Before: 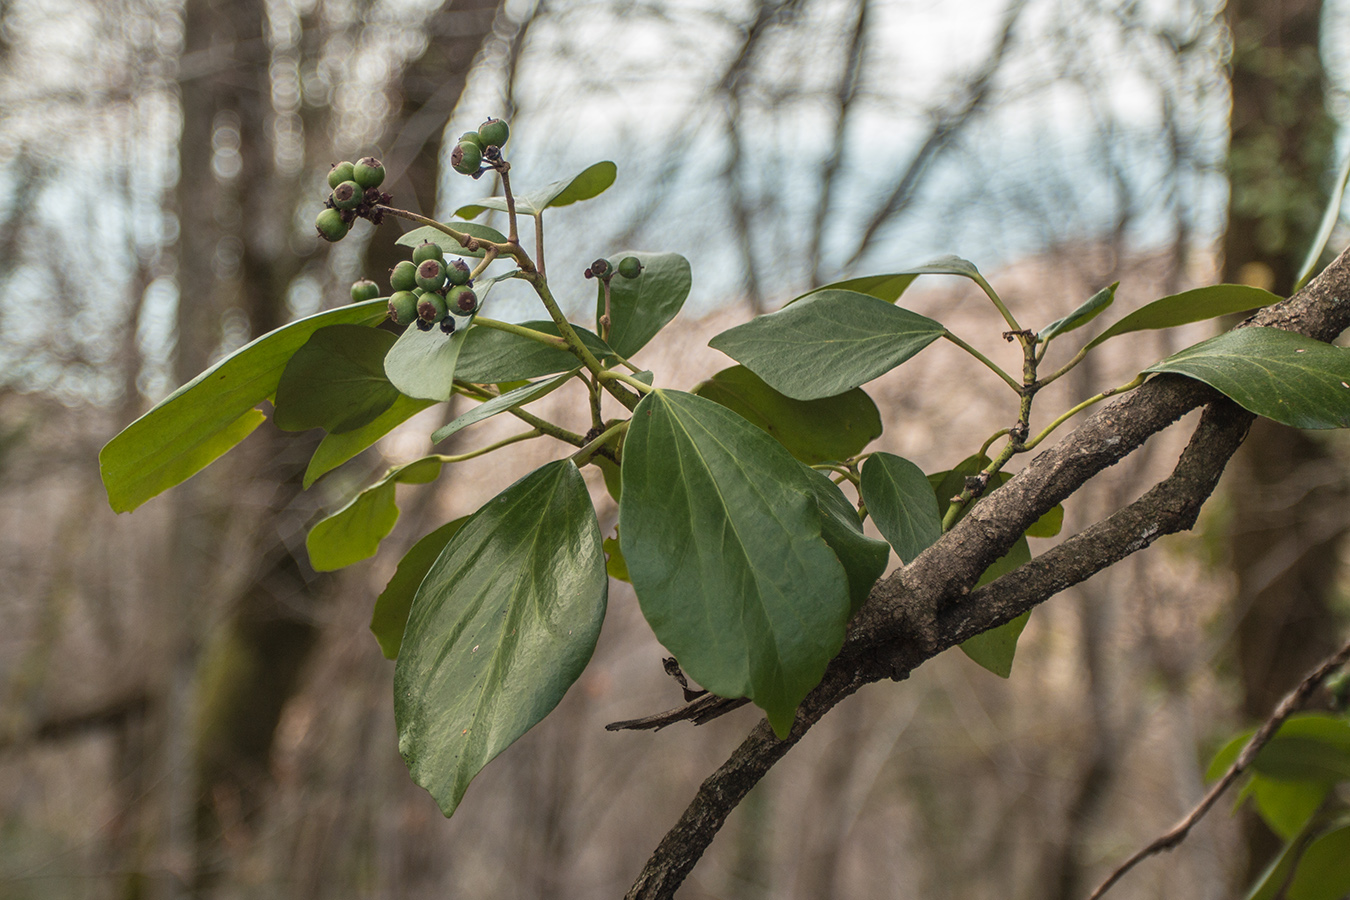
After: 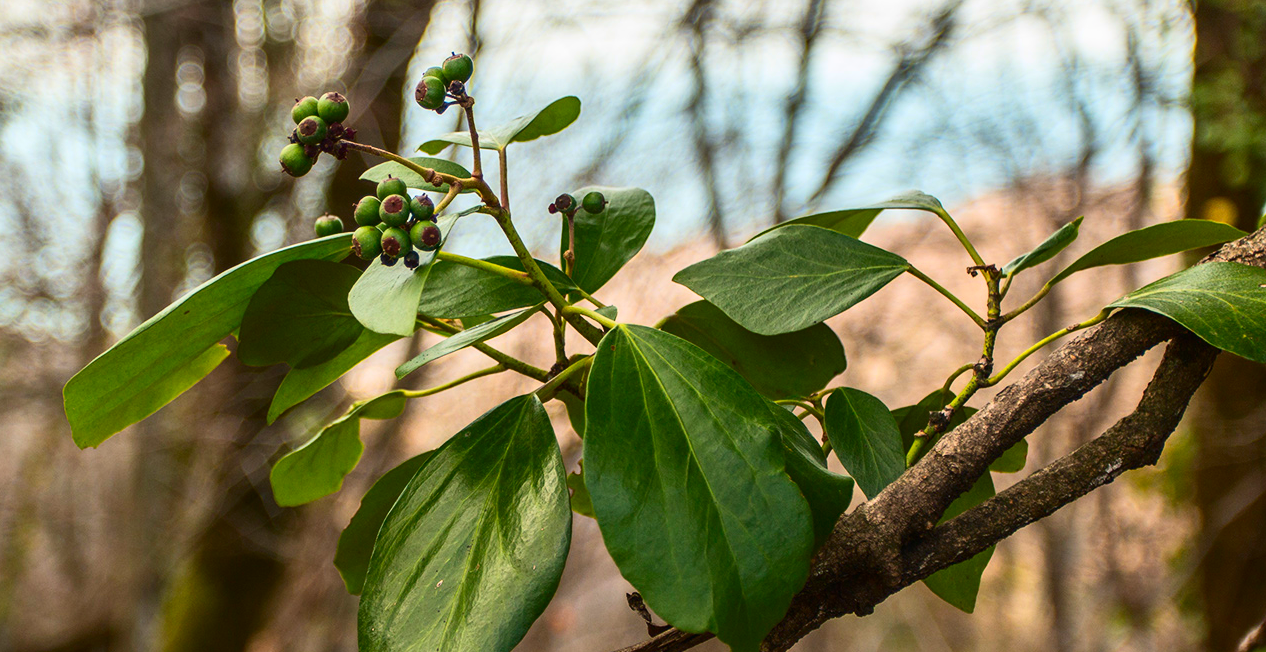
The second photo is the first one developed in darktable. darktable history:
contrast brightness saturation: contrast 0.26, brightness 0.02, saturation 0.87
shadows and highlights: shadows 20.55, highlights -20.99, soften with gaussian
crop: left 2.737%, top 7.287%, right 3.421%, bottom 20.179%
